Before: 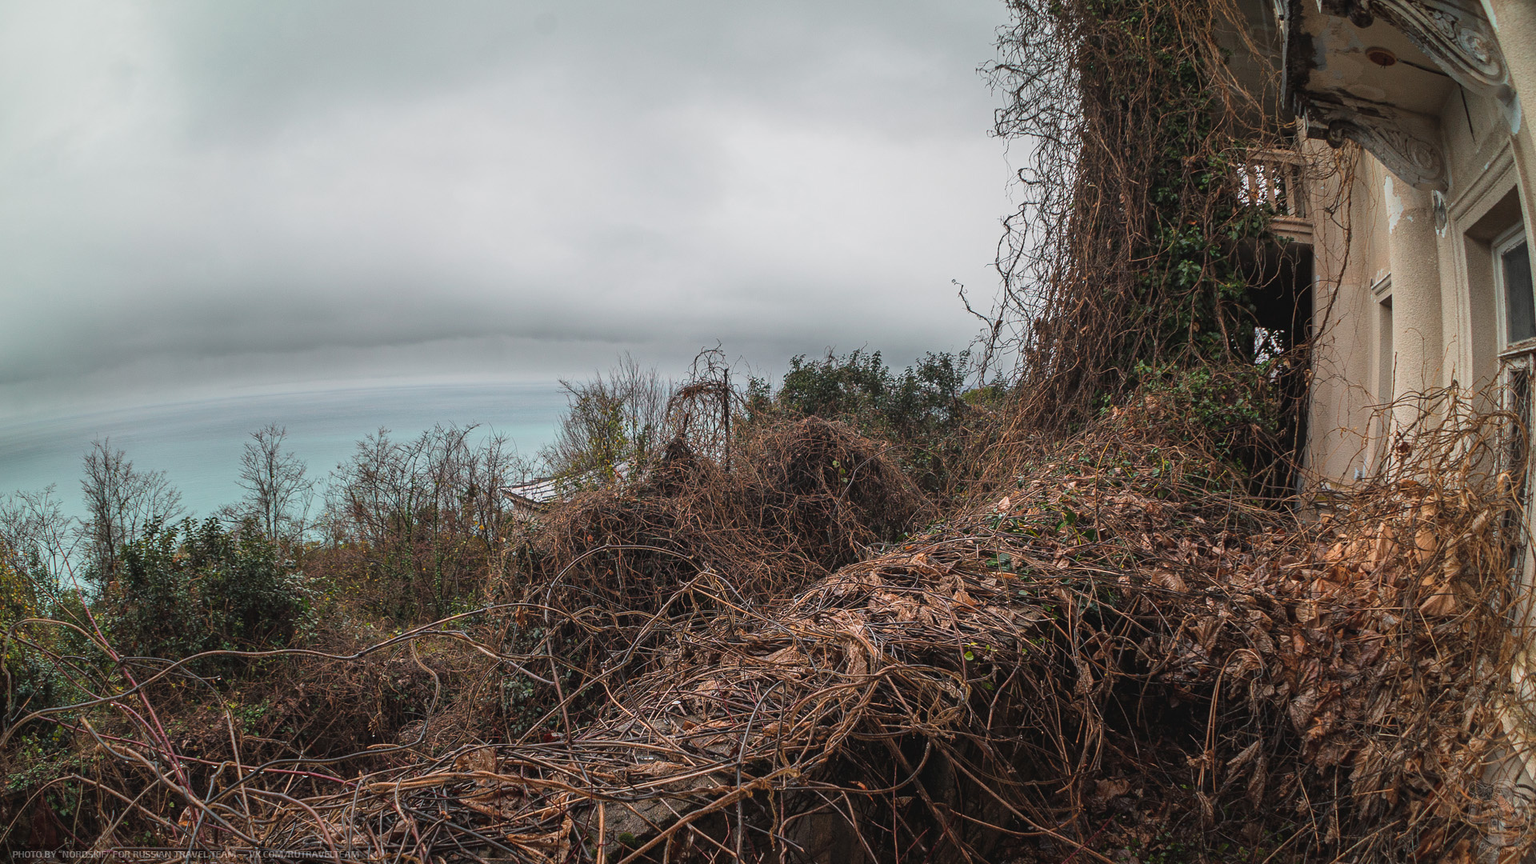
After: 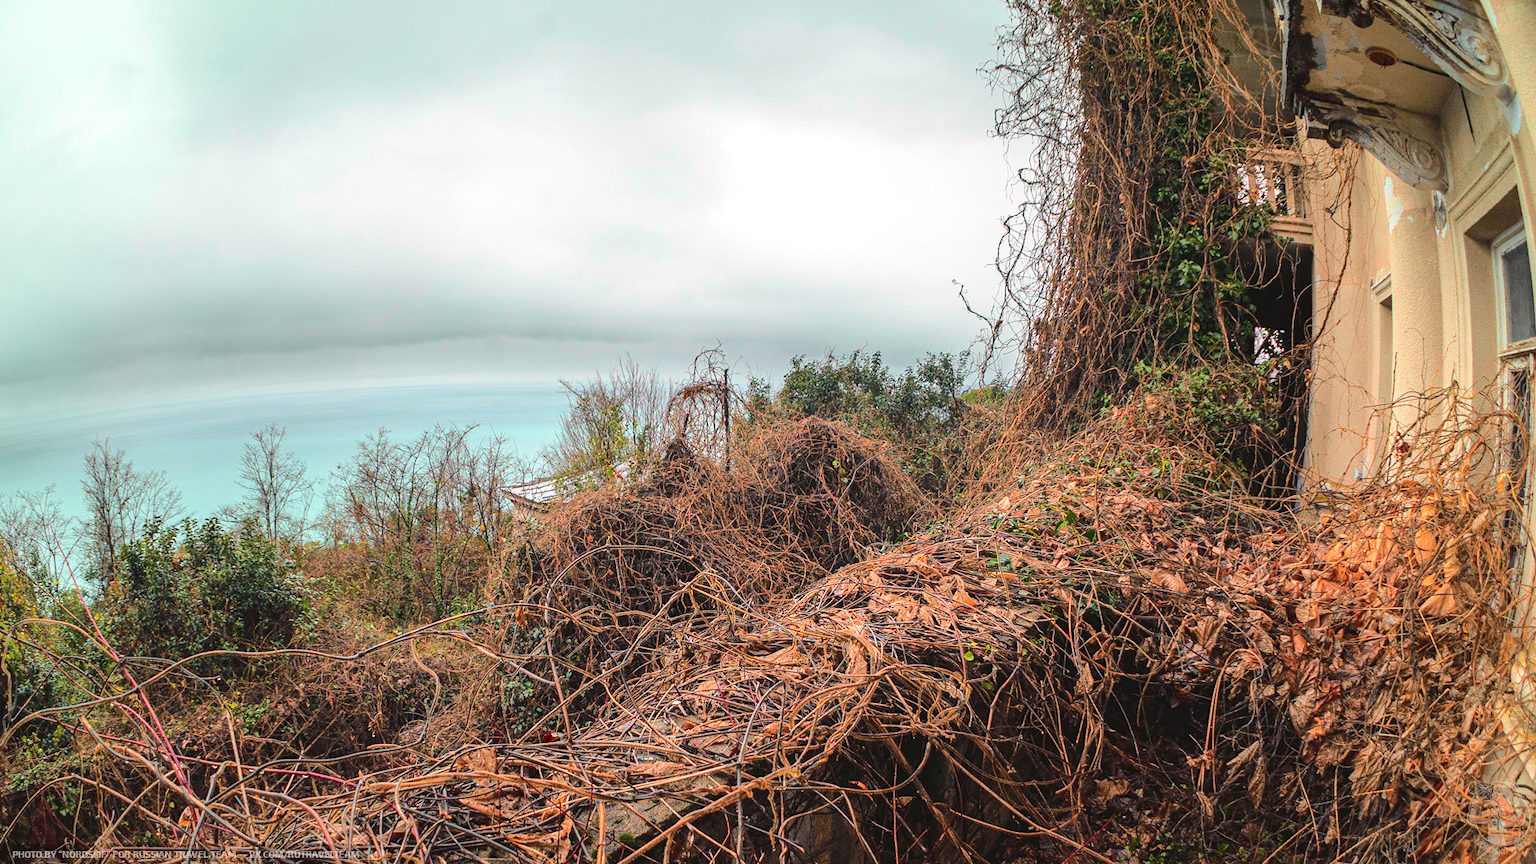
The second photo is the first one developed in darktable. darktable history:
tone curve: curves: ch0 [(0, 0) (0.131, 0.135) (0.288, 0.372) (0.451, 0.608) (0.612, 0.739) (0.736, 0.832) (1, 1)]; ch1 [(0, 0) (0.392, 0.398) (0.487, 0.471) (0.496, 0.493) (0.519, 0.531) (0.557, 0.591) (0.581, 0.639) (0.622, 0.711) (1, 1)]; ch2 [(0, 0) (0.388, 0.344) (0.438, 0.425) (0.476, 0.482) (0.502, 0.508) (0.524, 0.531) (0.538, 0.58) (0.58, 0.621) (0.613, 0.679) (0.655, 0.738) (1, 1)], color space Lab, independent channels, preserve colors none
exposure: exposure 0.634 EV, compensate highlight preservation false
shadows and highlights: shadows -20.22, white point adjustment -2.09, highlights -35.16, highlights color adjustment 78.96%
